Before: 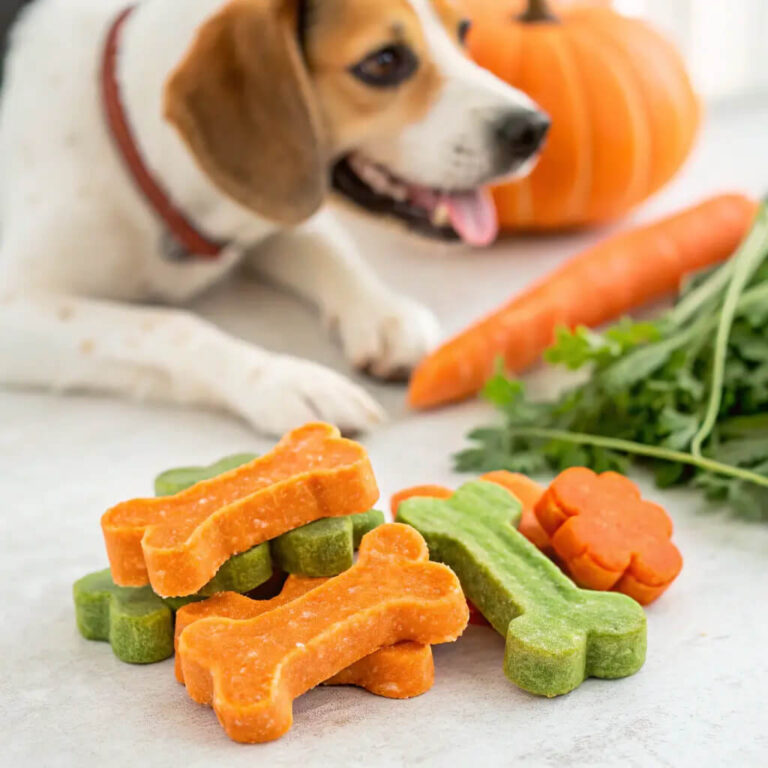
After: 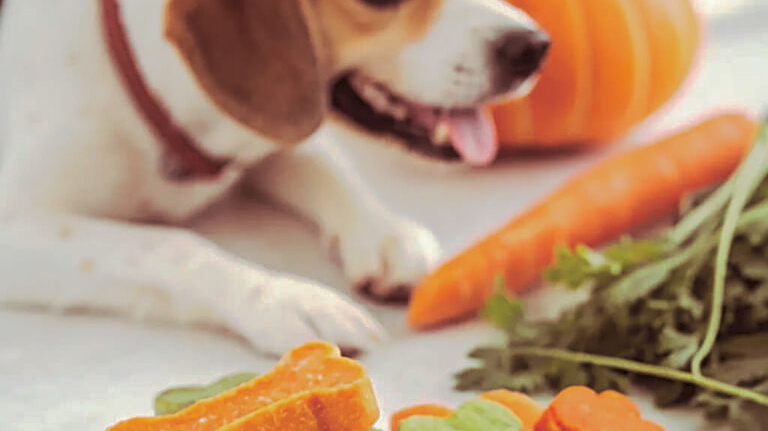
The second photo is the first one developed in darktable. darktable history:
sharpen: on, module defaults
crop and rotate: top 10.605%, bottom 33.274%
tone curve: curves: ch0 [(0, 0) (0.003, 0.096) (0.011, 0.096) (0.025, 0.098) (0.044, 0.099) (0.069, 0.106) (0.1, 0.128) (0.136, 0.153) (0.177, 0.186) (0.224, 0.218) (0.277, 0.265) (0.335, 0.316) (0.399, 0.374) (0.468, 0.445) (0.543, 0.526) (0.623, 0.605) (0.709, 0.681) (0.801, 0.758) (0.898, 0.819) (1, 1)], preserve colors none
split-toning: on, module defaults
